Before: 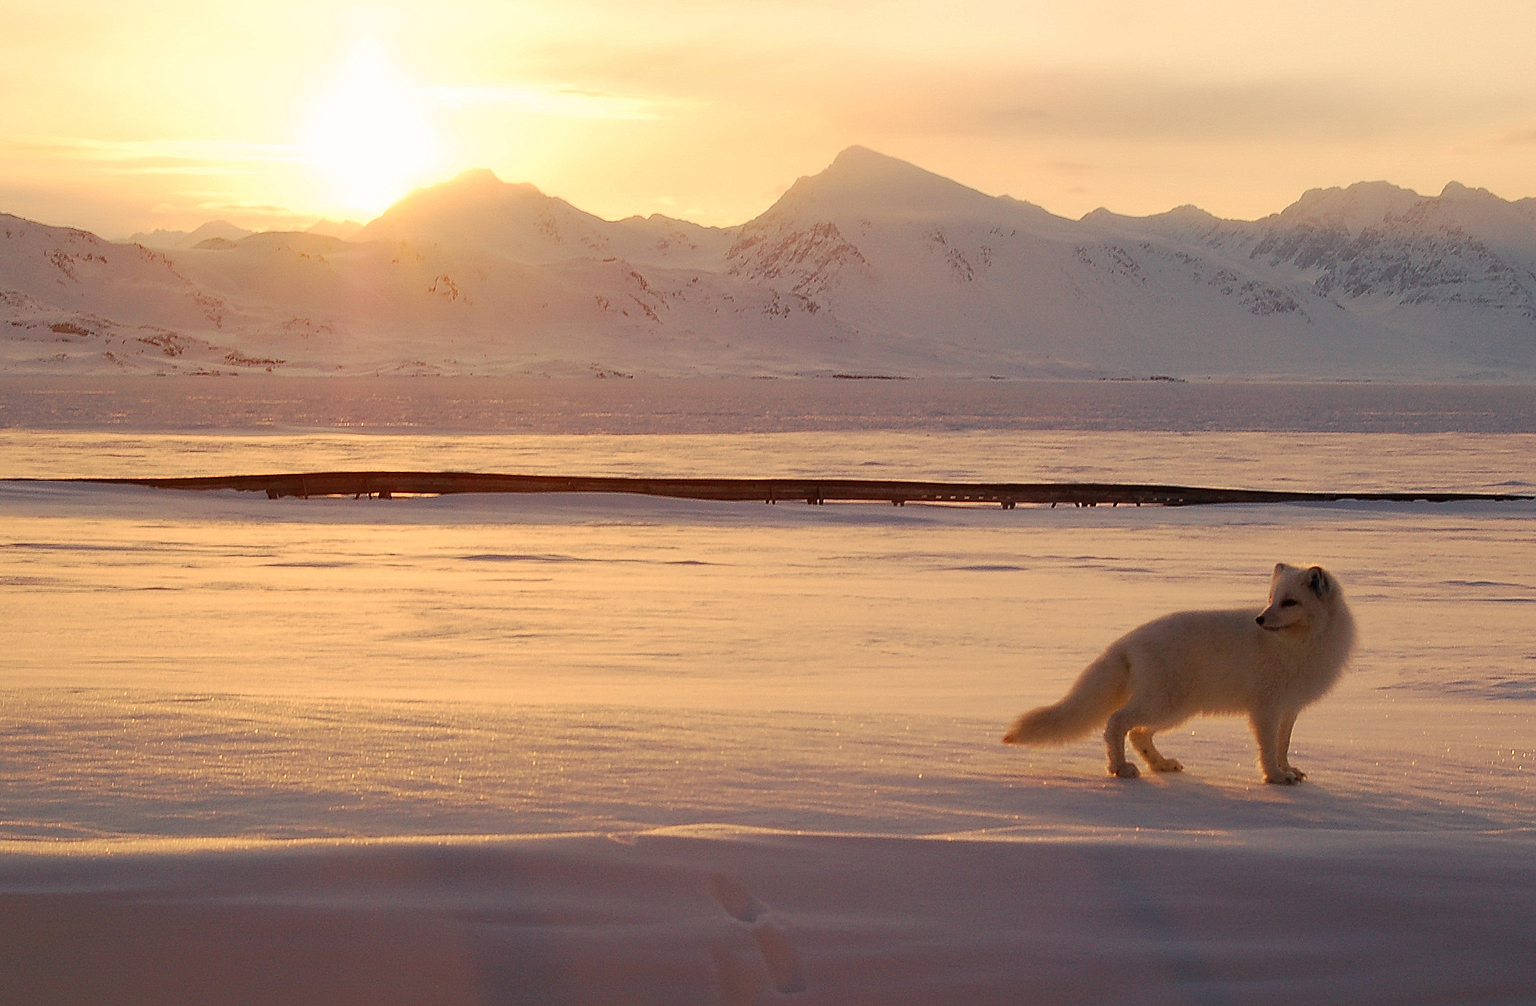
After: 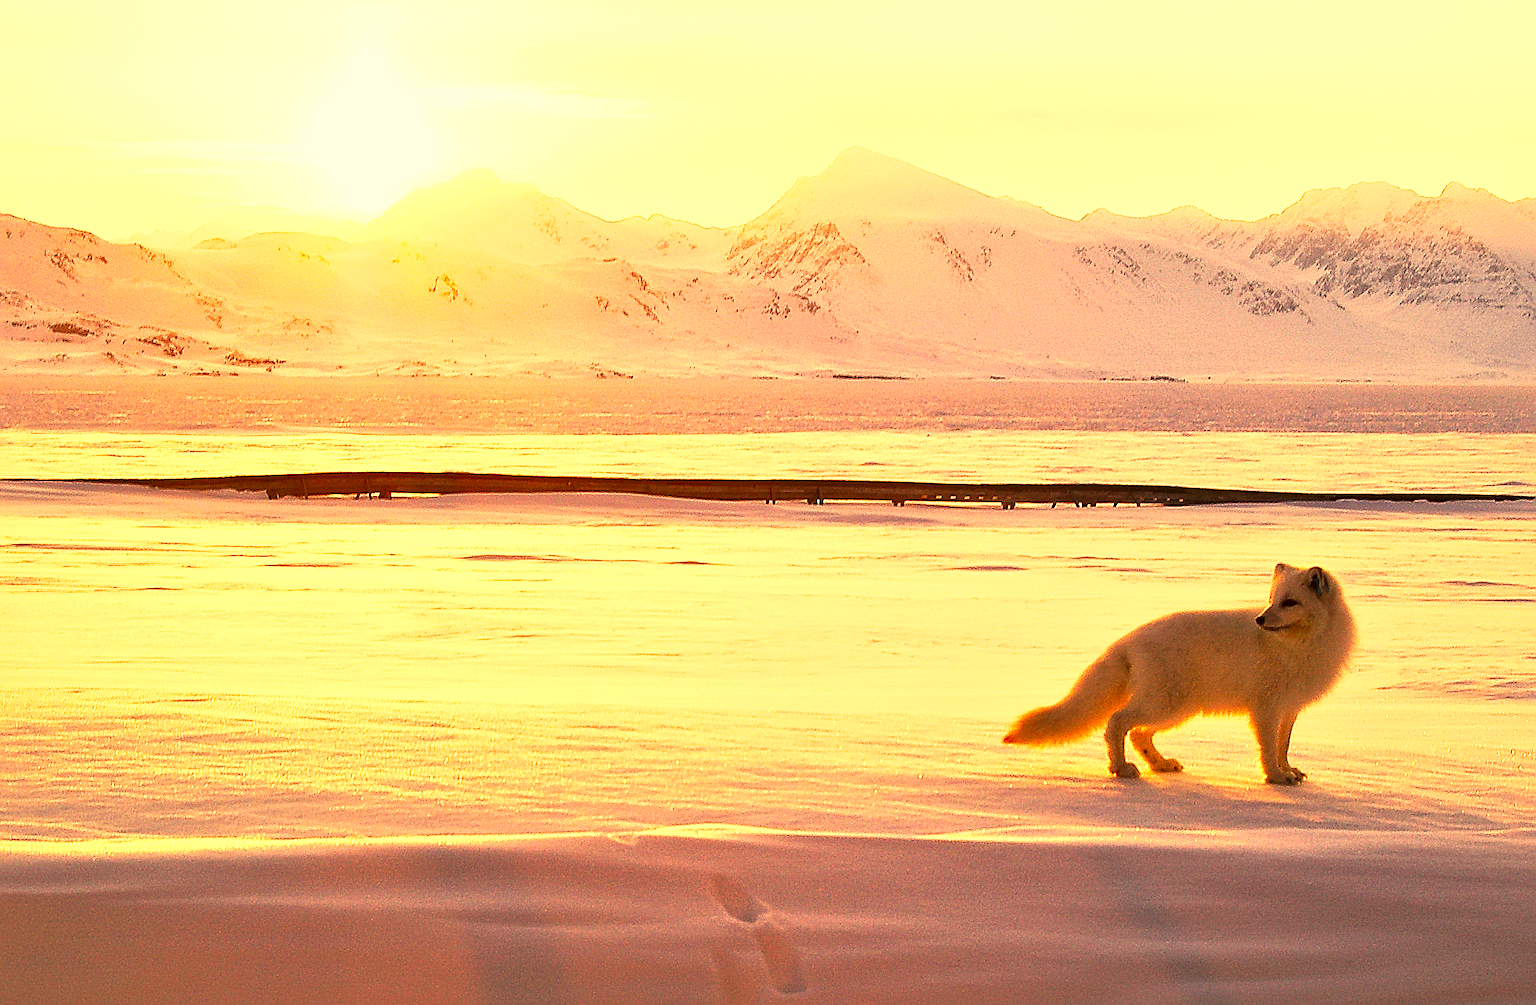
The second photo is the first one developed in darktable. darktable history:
sharpen: radius 1.839, amount 0.4, threshold 1.514
color correction: highlights a* 18.21, highlights b* 35.15, shadows a* 0.946, shadows b* 6.24, saturation 1.04
base curve: curves: ch0 [(0, 0) (0.257, 0.25) (0.482, 0.586) (0.757, 0.871) (1, 1)], preserve colors none
local contrast: mode bilateral grid, contrast 25, coarseness 48, detail 152%, midtone range 0.2
exposure: black level correction 0, exposure 1.389 EV, compensate exposure bias true, compensate highlight preservation false
